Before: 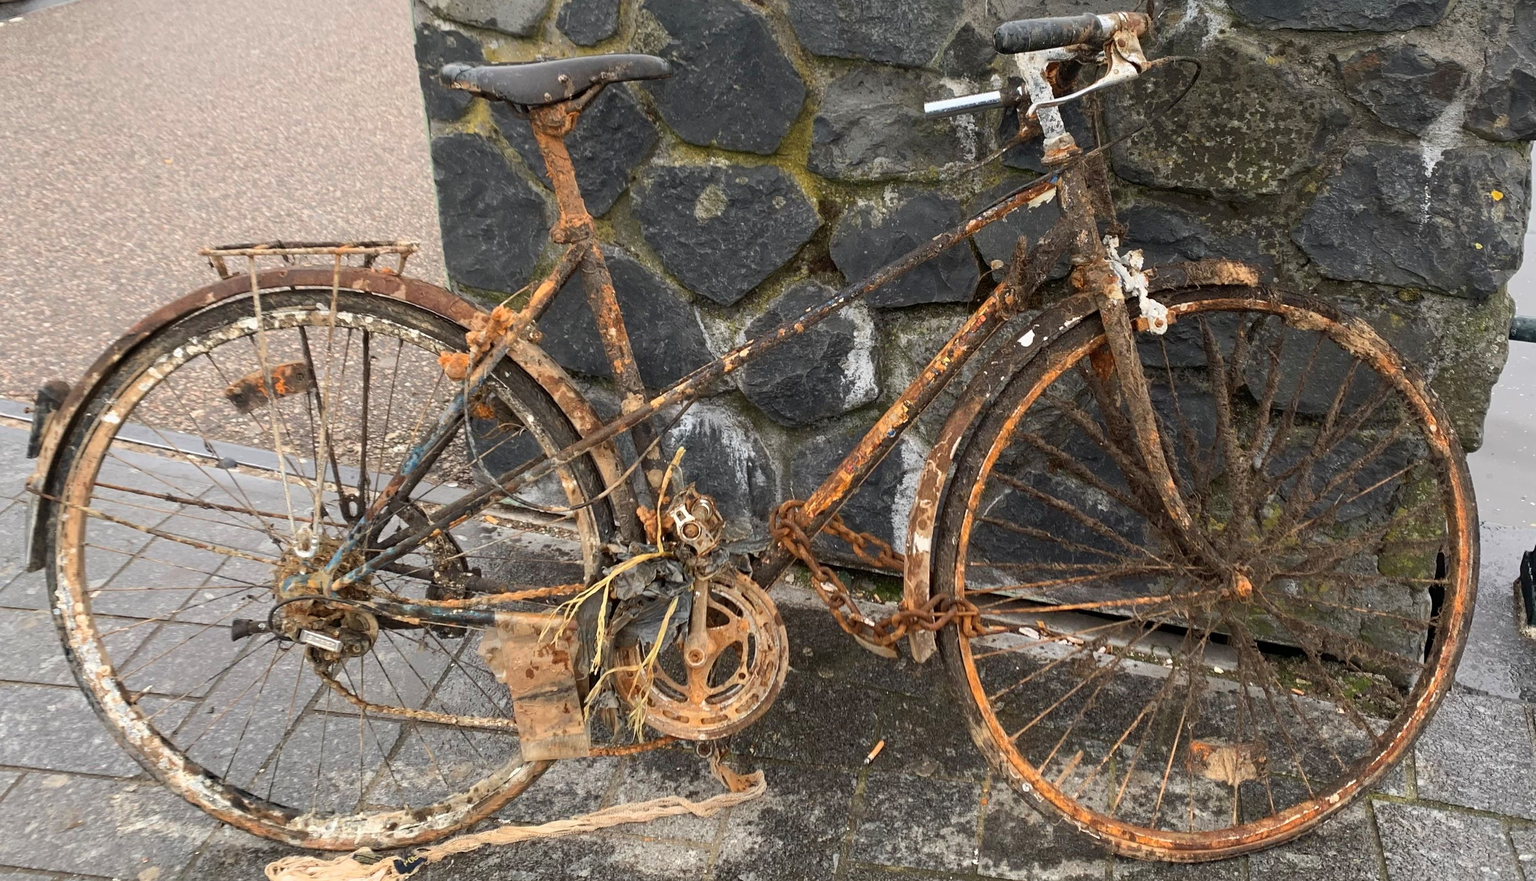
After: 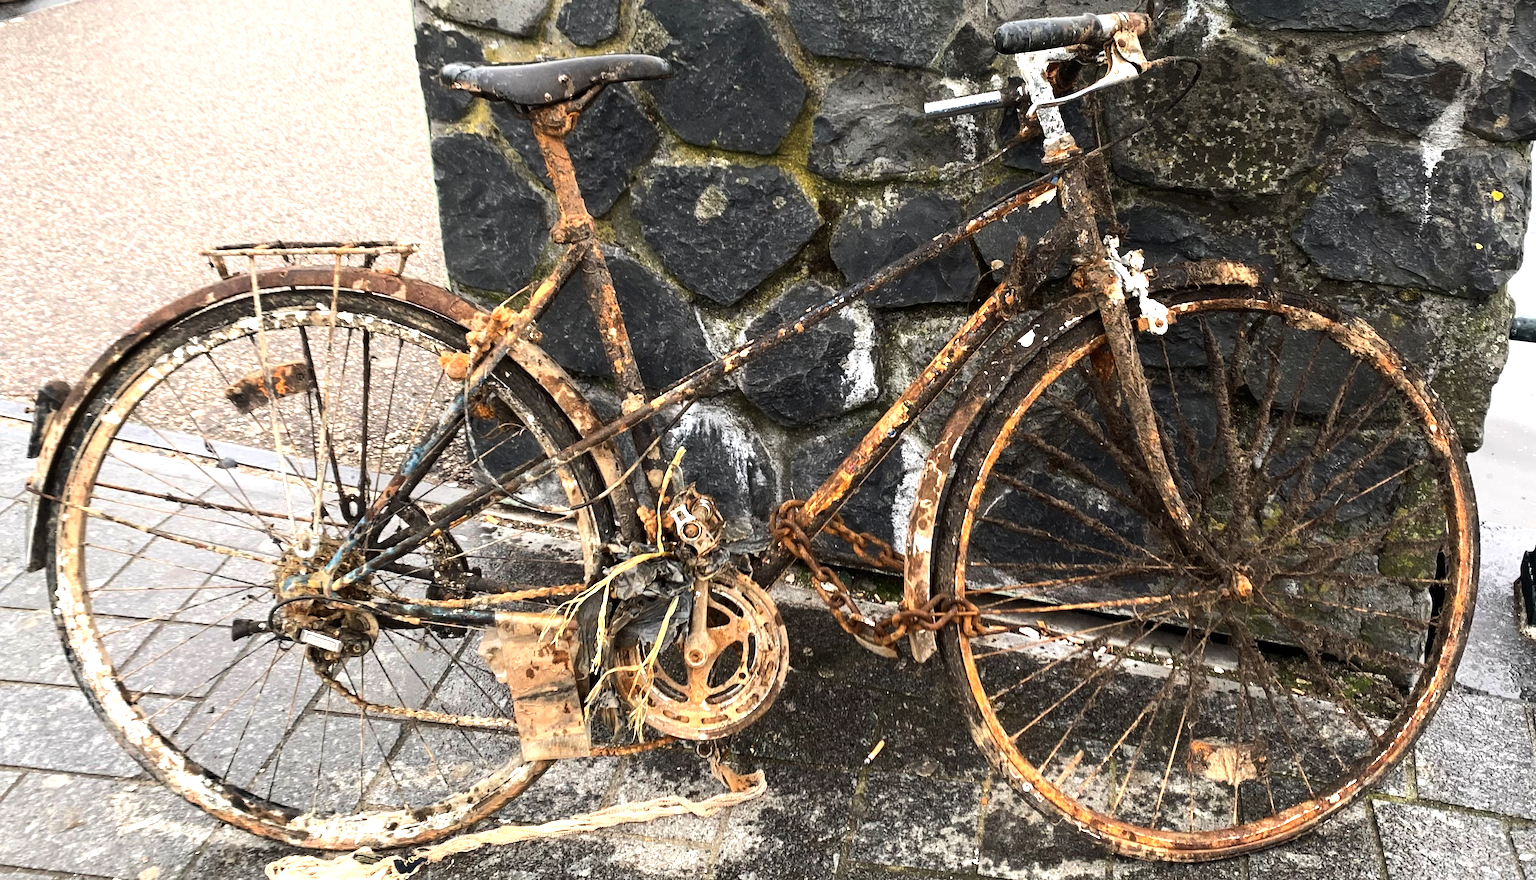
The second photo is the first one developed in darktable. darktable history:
tone equalizer: -8 EV -1.11 EV, -7 EV -1.03 EV, -6 EV -0.867 EV, -5 EV -0.538 EV, -3 EV 0.569 EV, -2 EV 0.876 EV, -1 EV 0.996 EV, +0 EV 1.07 EV, edges refinement/feathering 500, mask exposure compensation -1.57 EV, preserve details no
